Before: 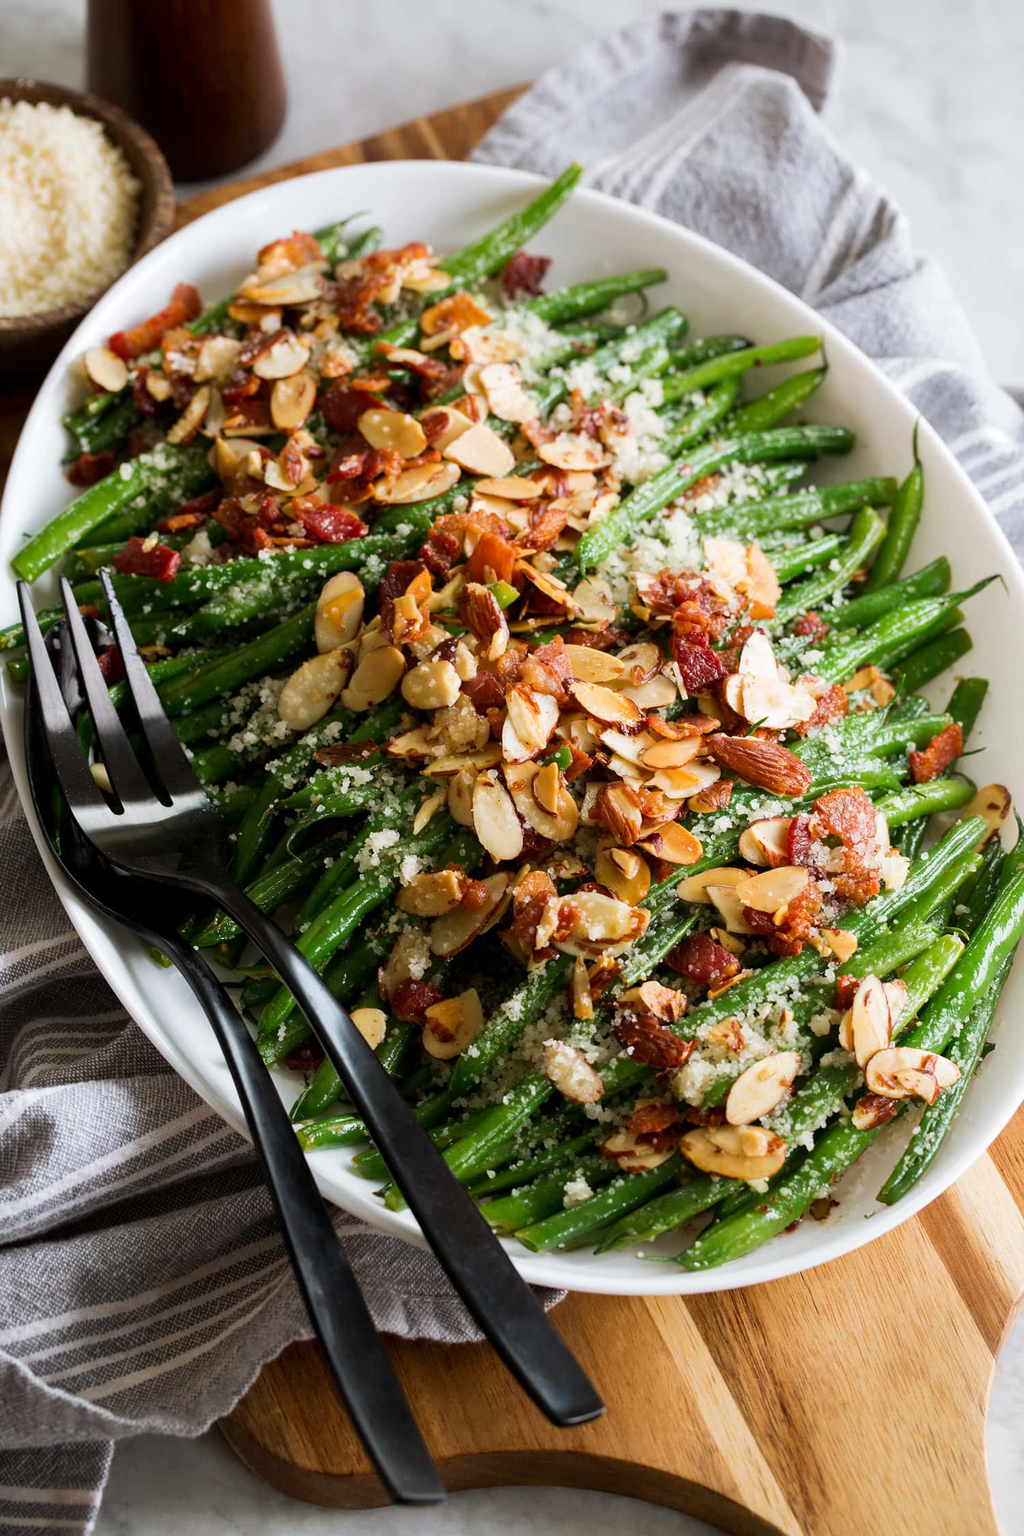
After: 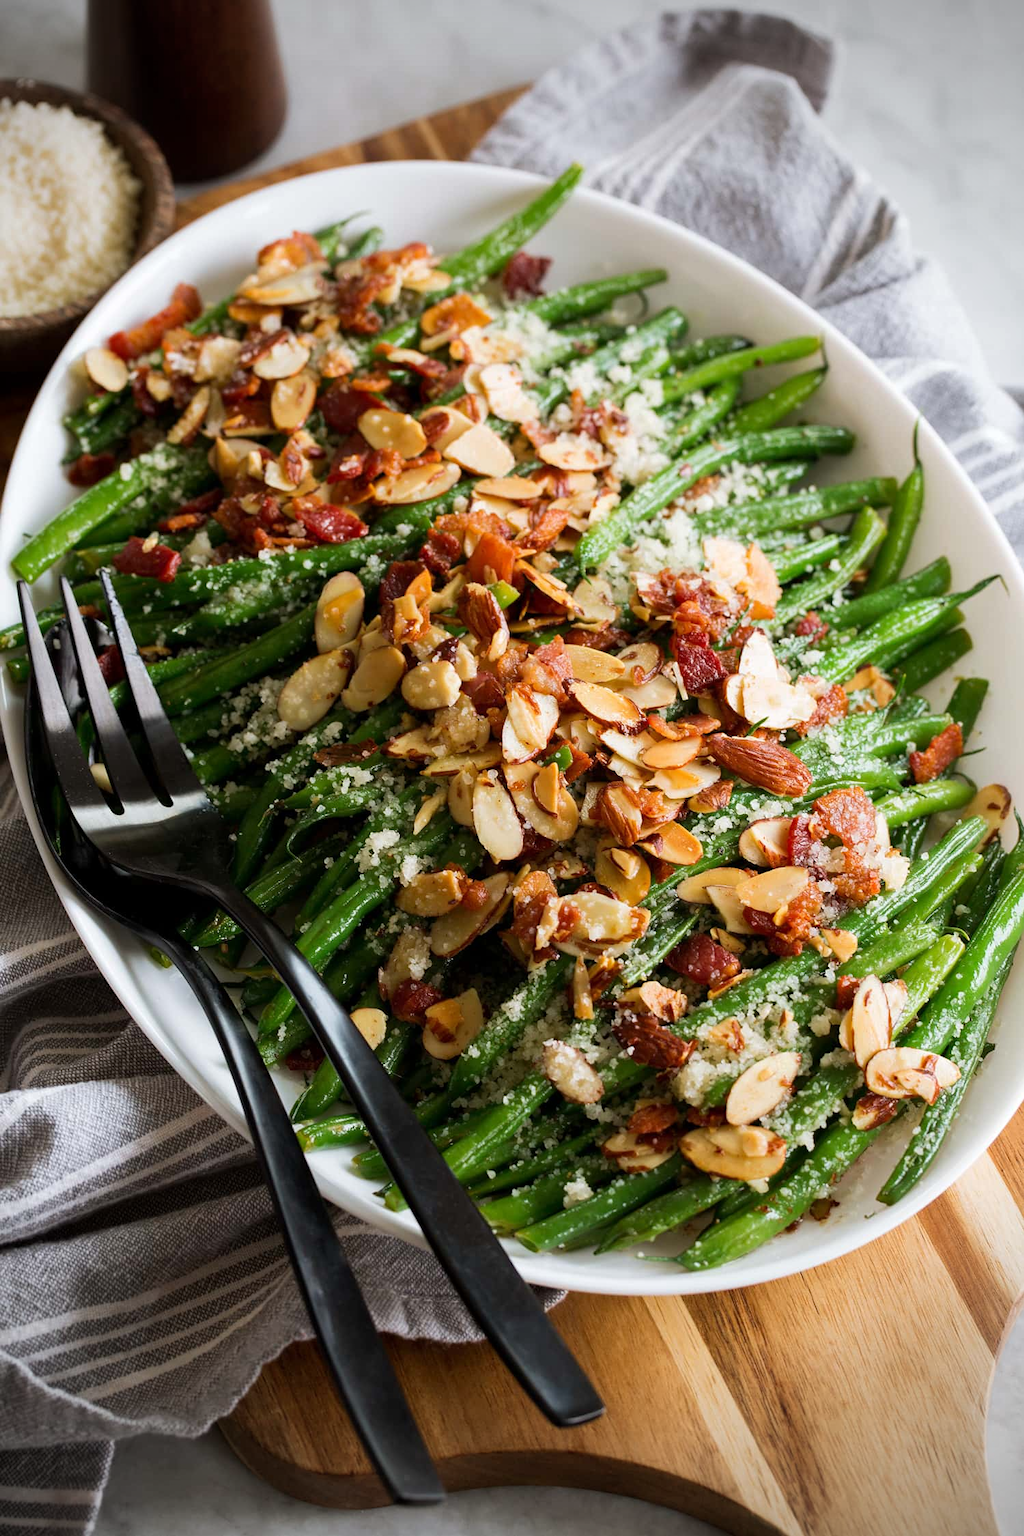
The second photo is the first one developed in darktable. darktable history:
vignetting: brightness -0.575, unbound false
